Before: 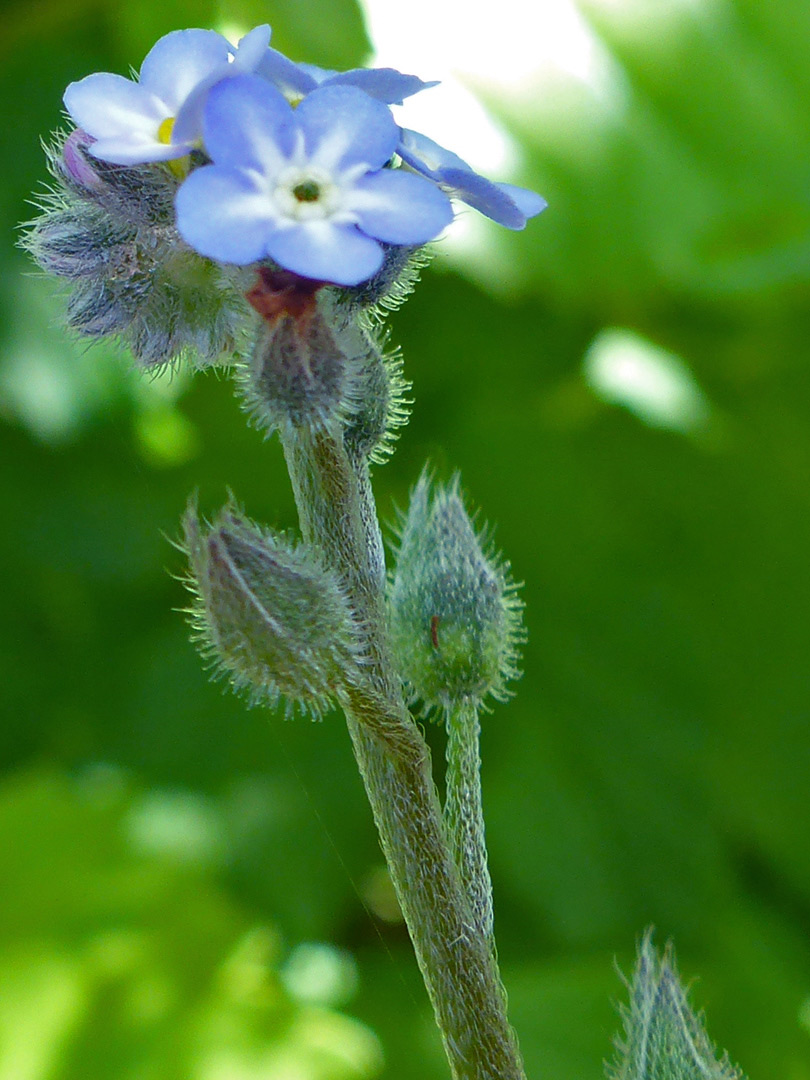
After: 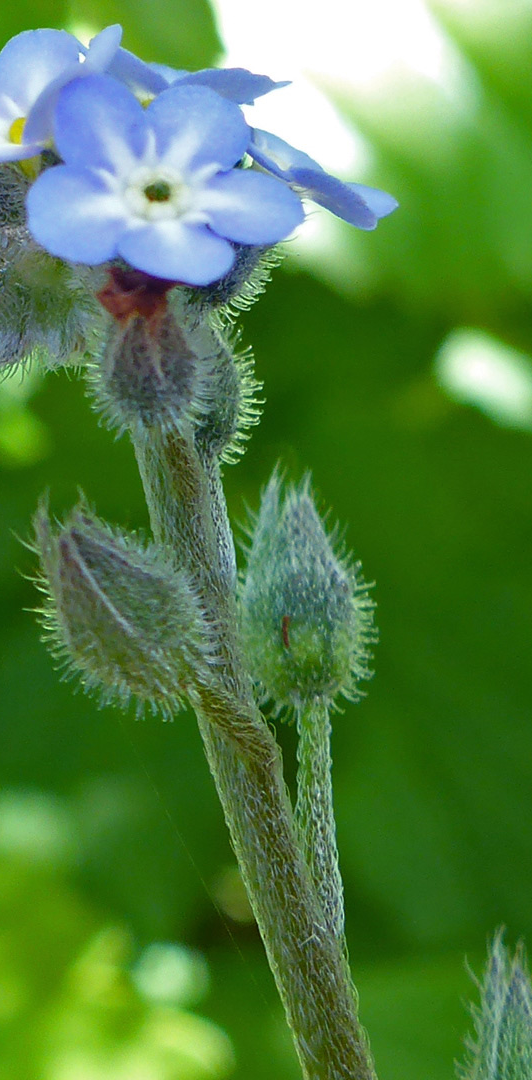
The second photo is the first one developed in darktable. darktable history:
crop and rotate: left 18.414%, right 15.859%
